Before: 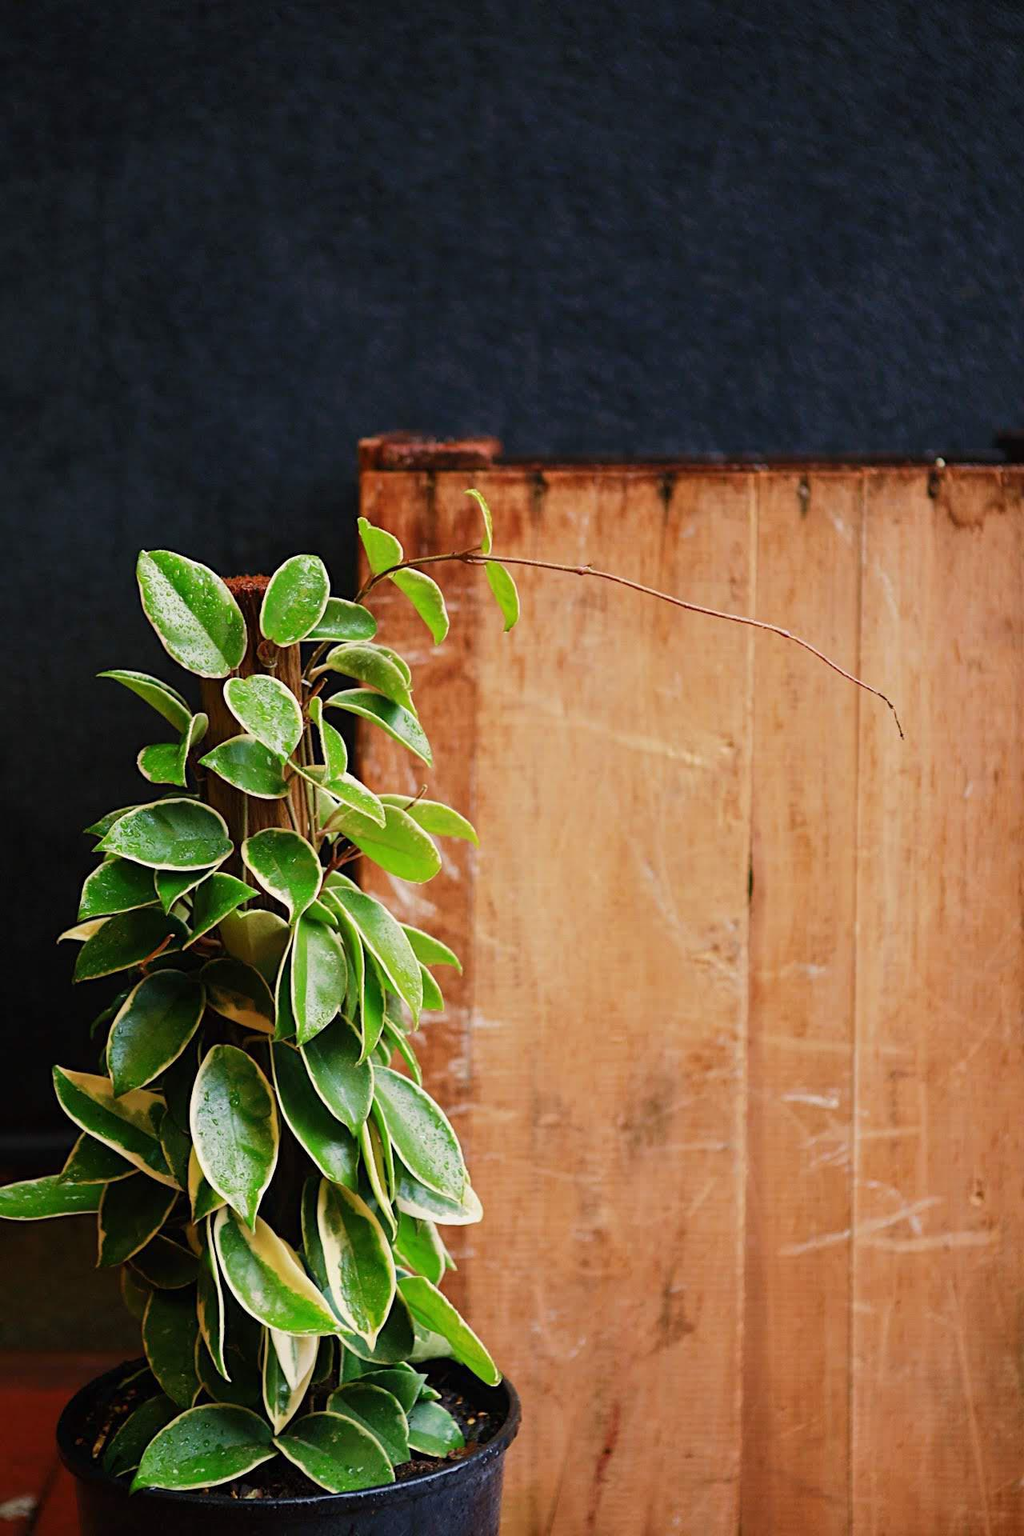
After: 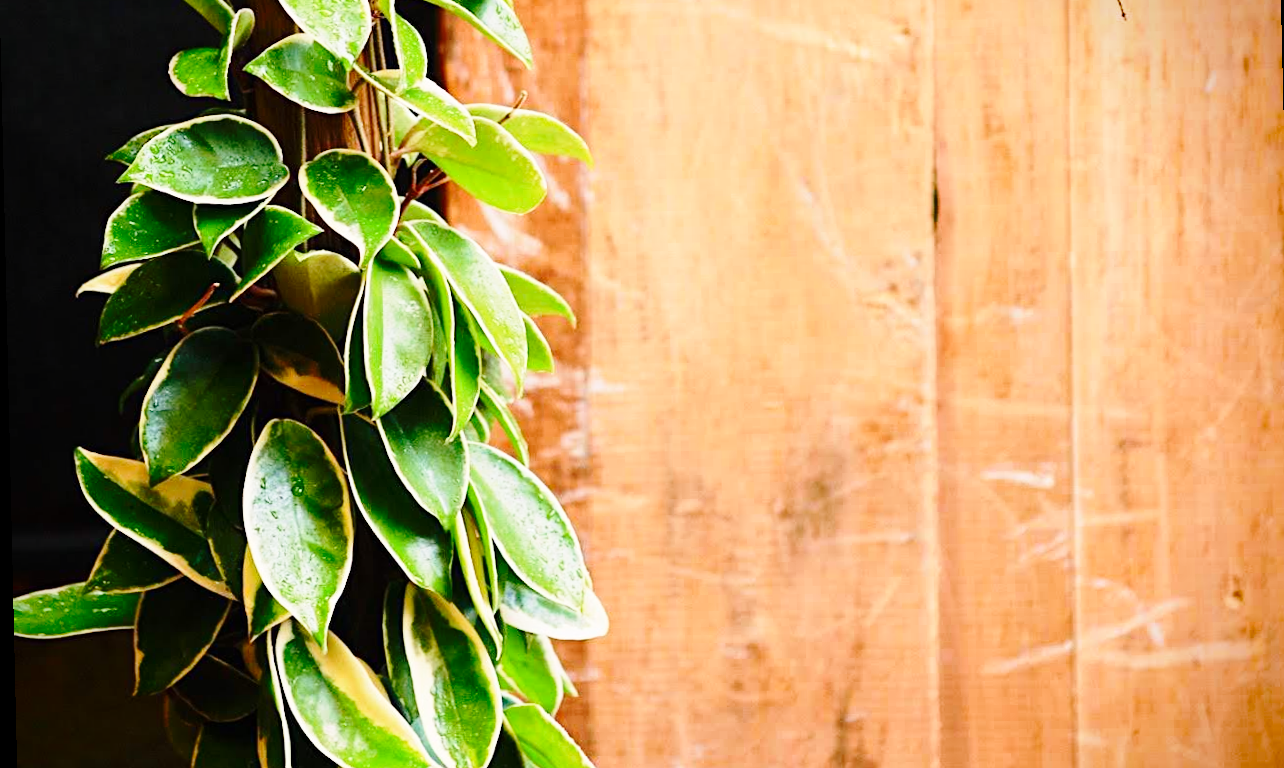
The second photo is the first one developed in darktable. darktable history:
crop: top 45.551%, bottom 12.262%
rotate and perspective: rotation -1.32°, lens shift (horizontal) -0.031, crop left 0.015, crop right 0.985, crop top 0.047, crop bottom 0.982
base curve: curves: ch0 [(0, 0) (0.028, 0.03) (0.121, 0.232) (0.46, 0.748) (0.859, 0.968) (1, 1)], preserve colors none
contrast brightness saturation: contrast 0.14
white balance: red 1.004, blue 1.024
vignetting: fall-off start 88.53%, fall-off radius 44.2%, saturation 0.376, width/height ratio 1.161
